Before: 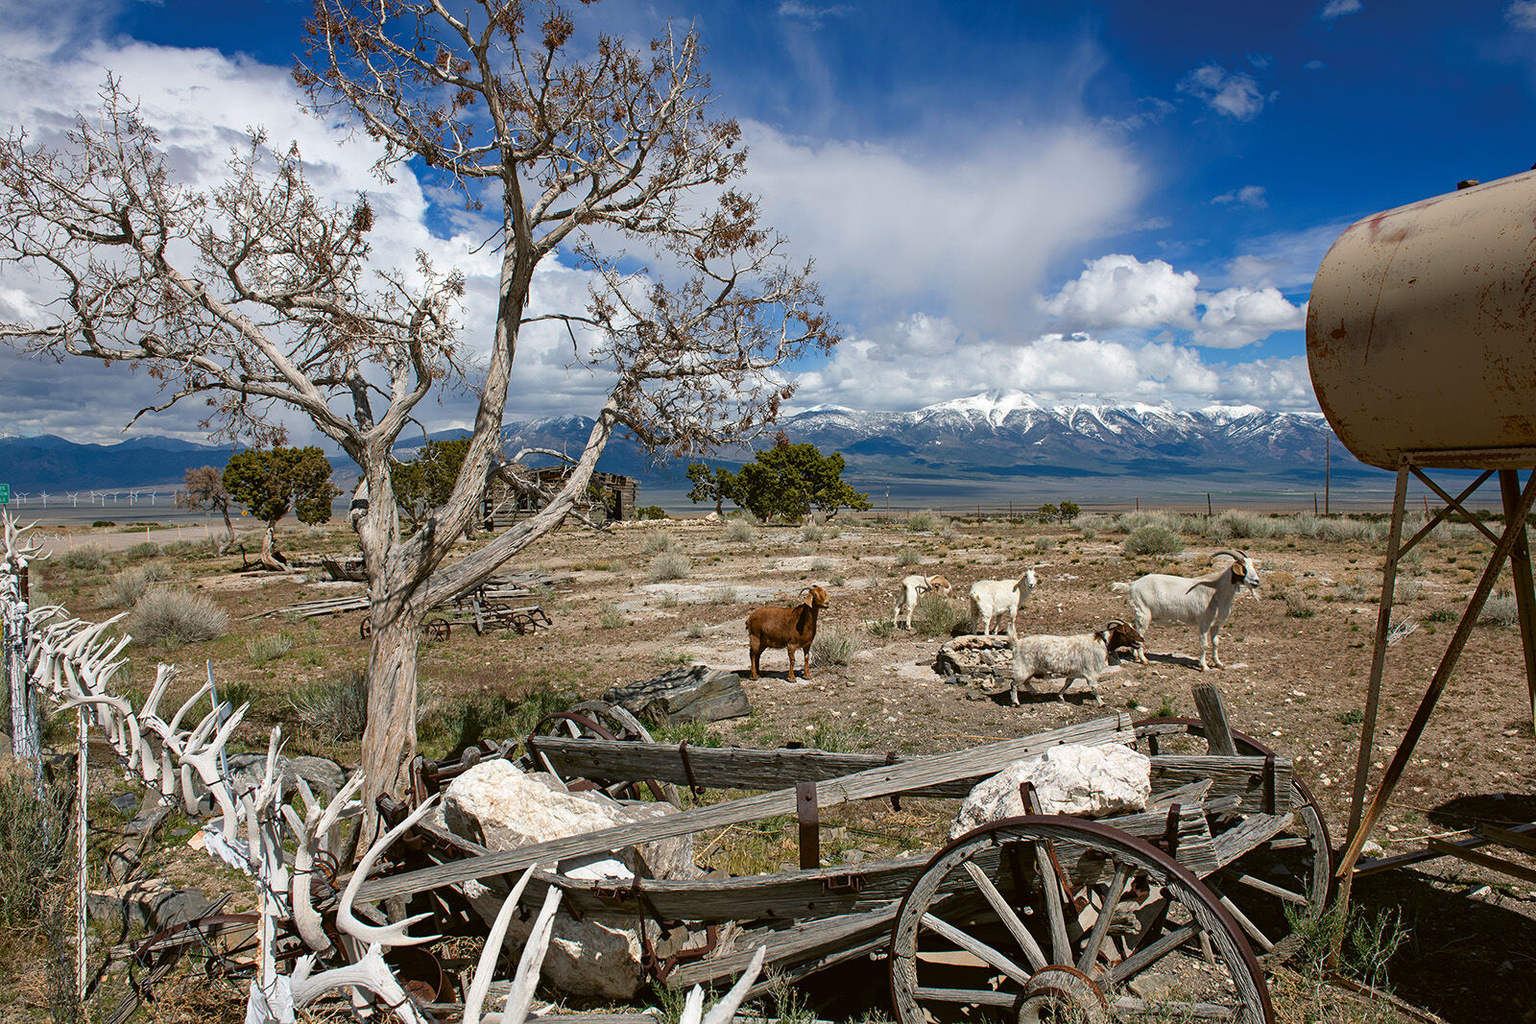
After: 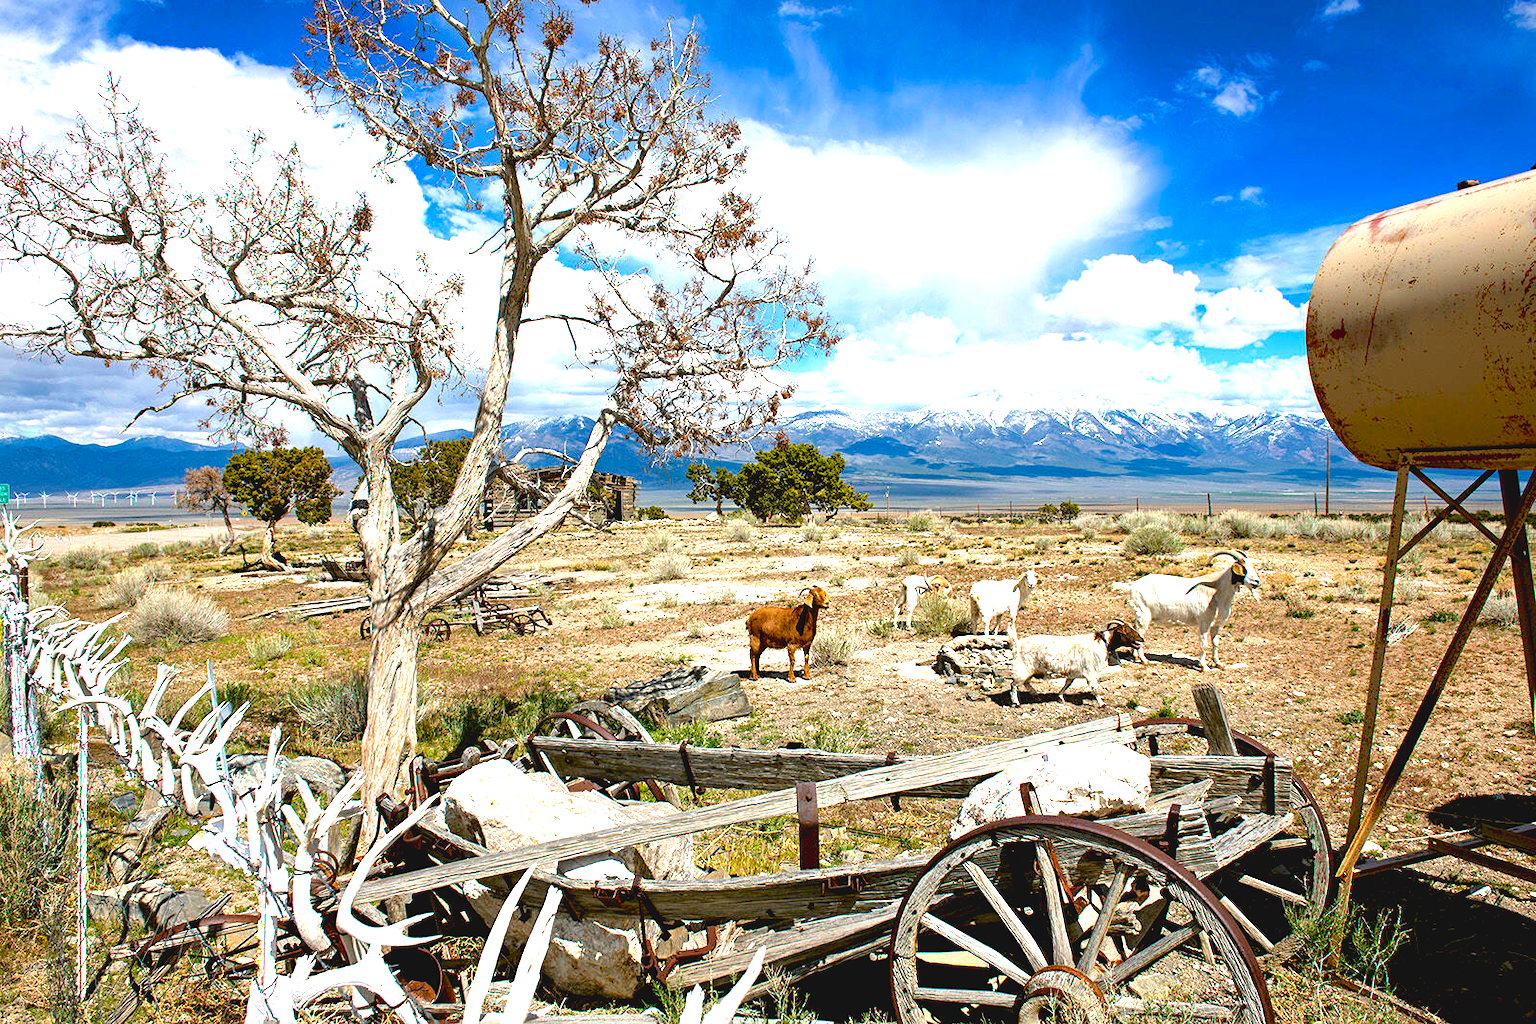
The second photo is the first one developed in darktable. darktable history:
color balance rgb: global offset › luminance 0.748%, perceptual saturation grading › global saturation 25.006%
exposure: black level correction 0.009, exposure 1.426 EV, compensate exposure bias true, compensate highlight preservation false
